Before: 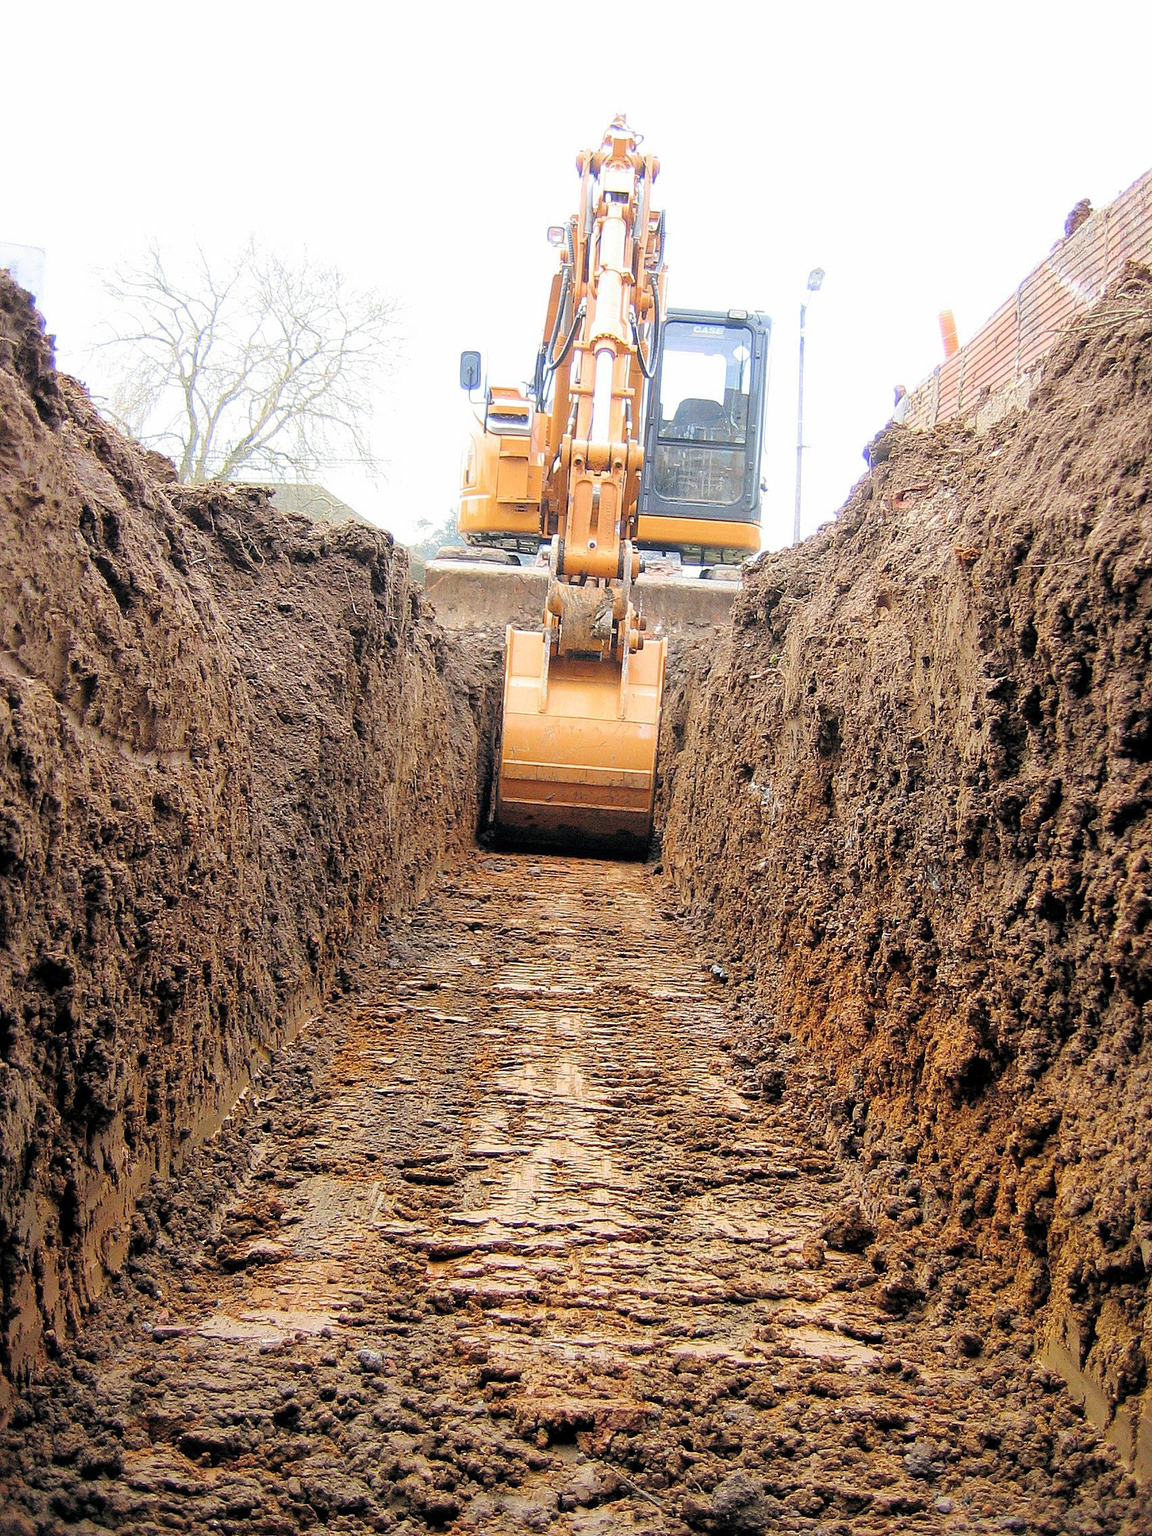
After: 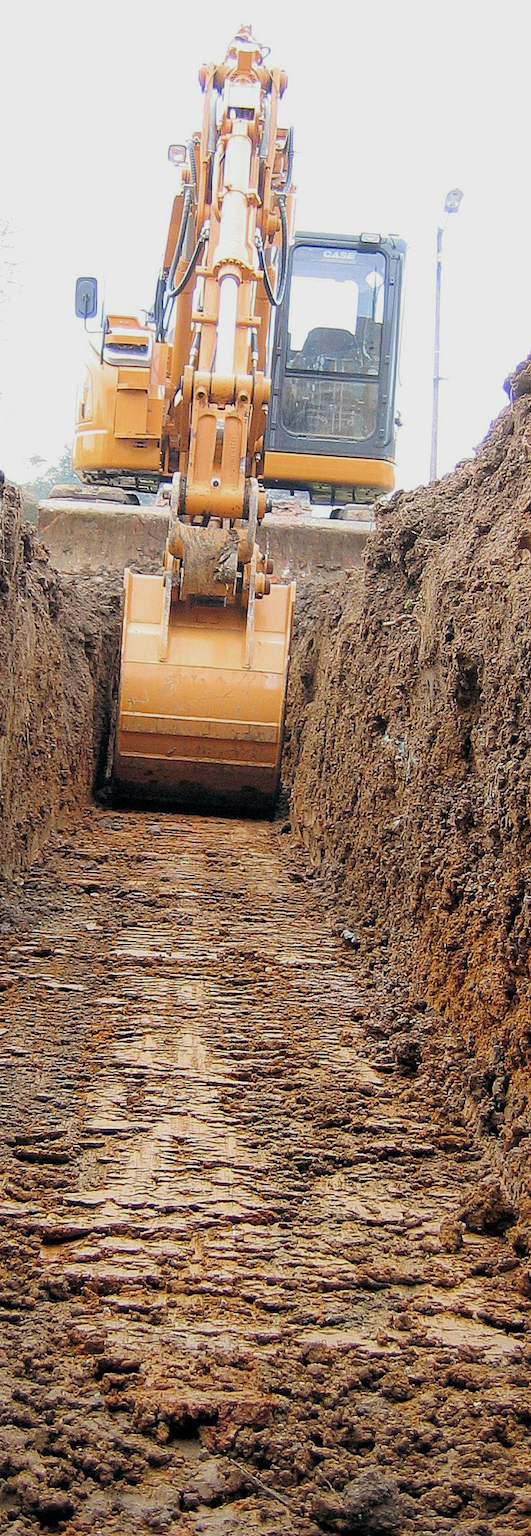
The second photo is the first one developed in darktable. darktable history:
crop: left 33.857%, top 5.929%, right 22.724%
tone equalizer: -8 EV 0.283 EV, -7 EV 0.434 EV, -6 EV 0.413 EV, -5 EV 0.243 EV, -3 EV -0.259 EV, -2 EV -0.41 EV, -1 EV -0.413 EV, +0 EV -0.275 EV
